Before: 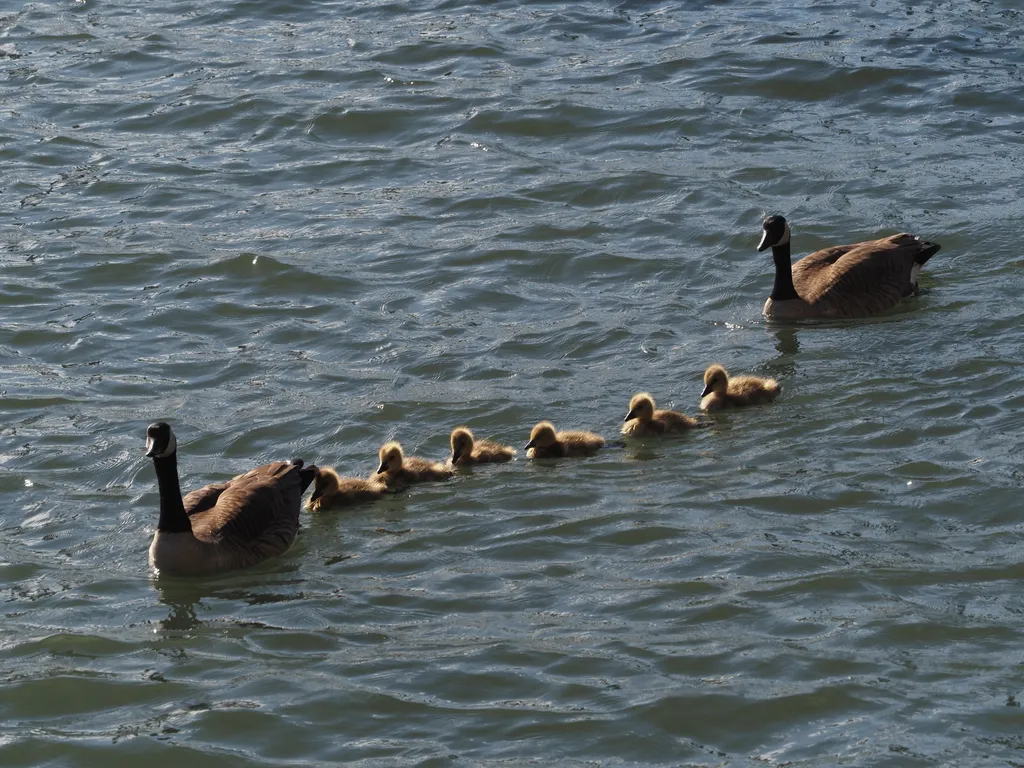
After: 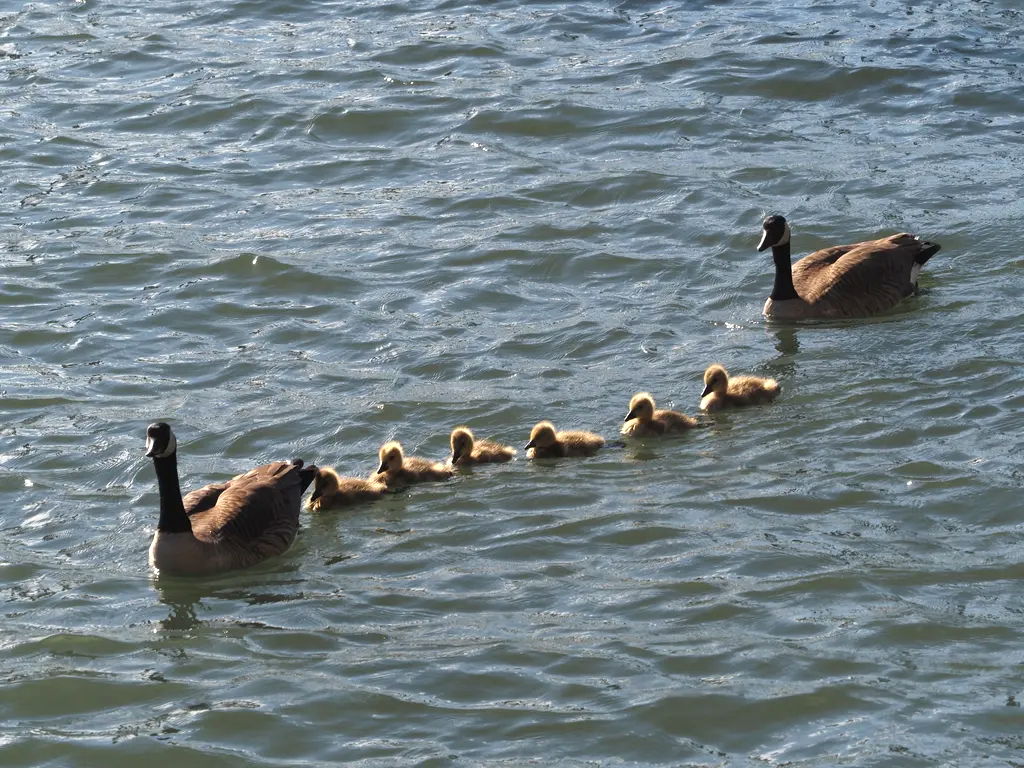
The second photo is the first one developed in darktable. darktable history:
exposure: black level correction 0, exposure 0.691 EV, compensate highlight preservation false
